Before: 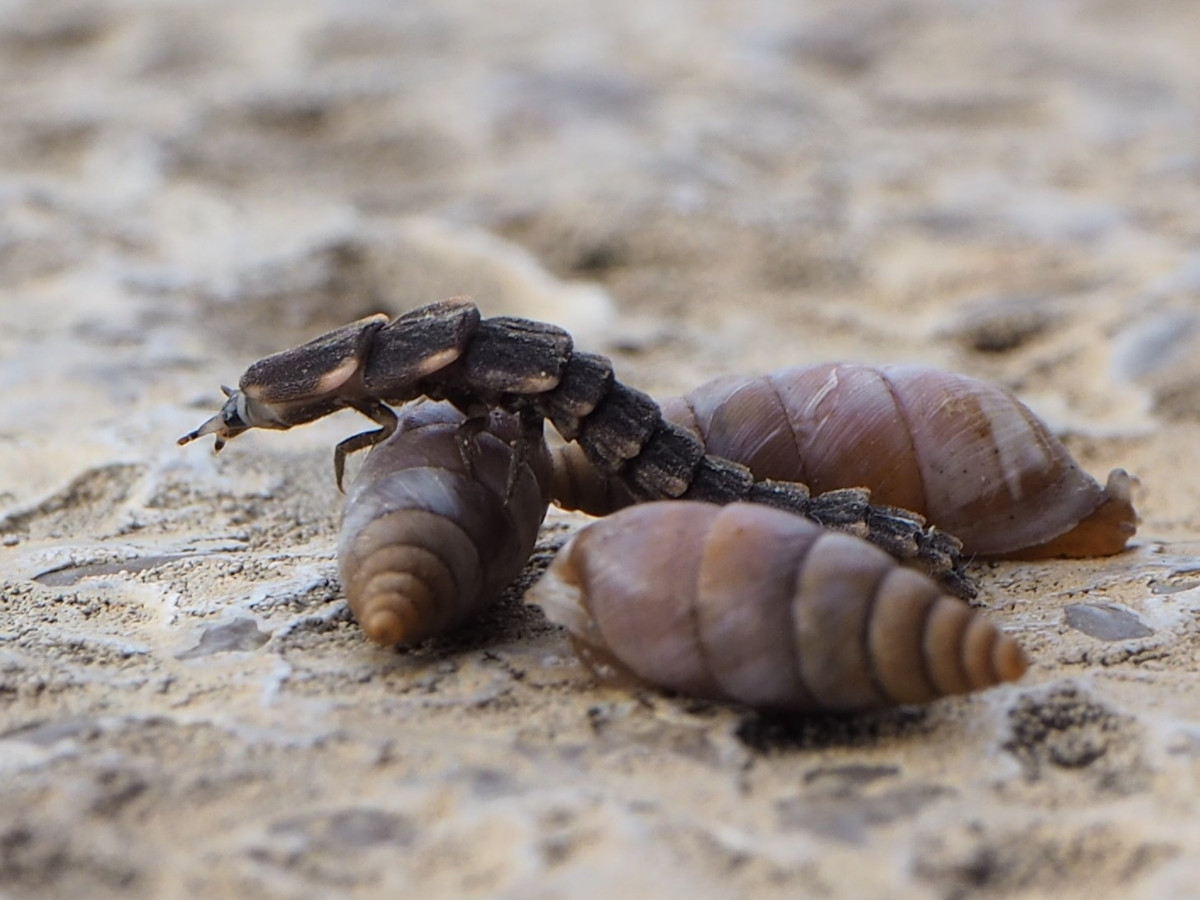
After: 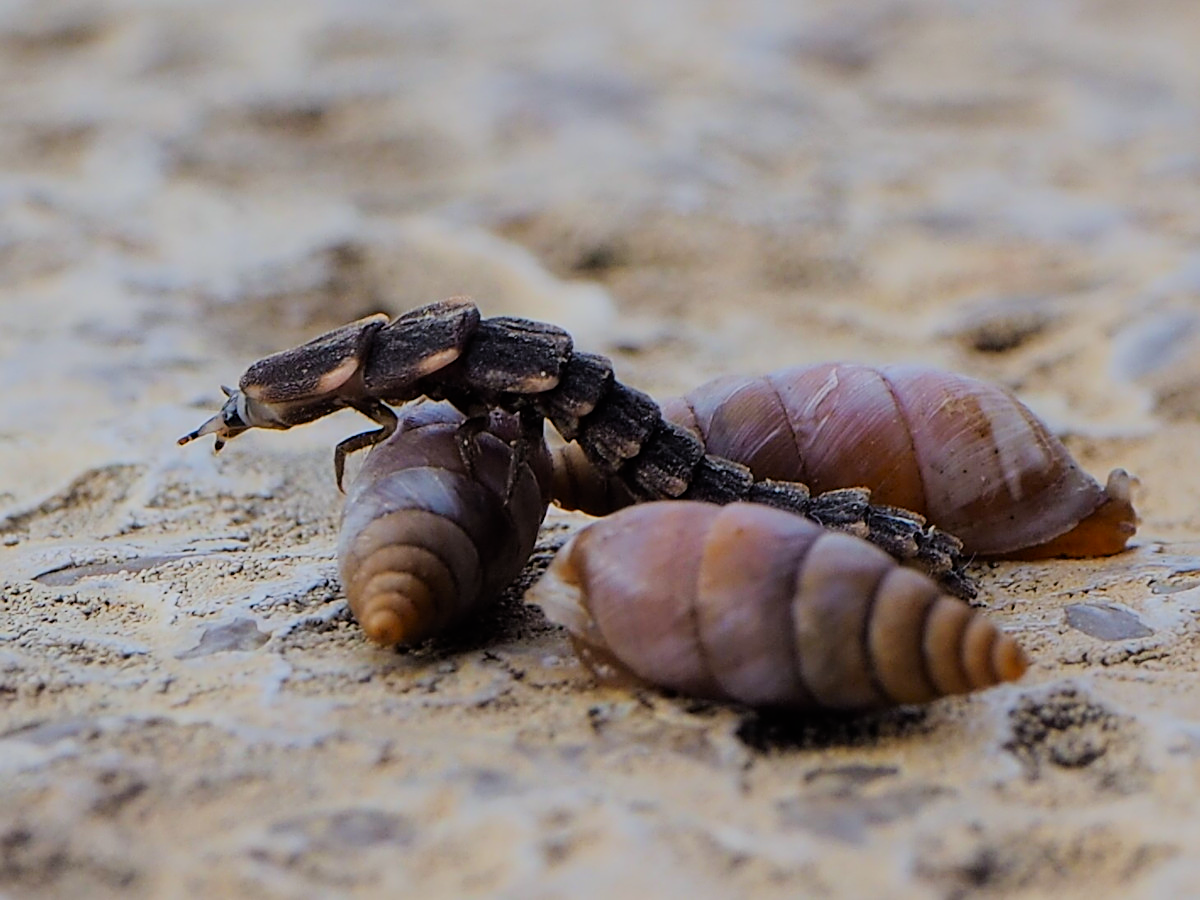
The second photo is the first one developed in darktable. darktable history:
sharpen: on, module defaults
white balance: red 0.988, blue 1.017
contrast brightness saturation: saturation 0.5
filmic rgb: black relative exposure -8.54 EV, white relative exposure 5.52 EV, hardness 3.39, contrast 1.016
